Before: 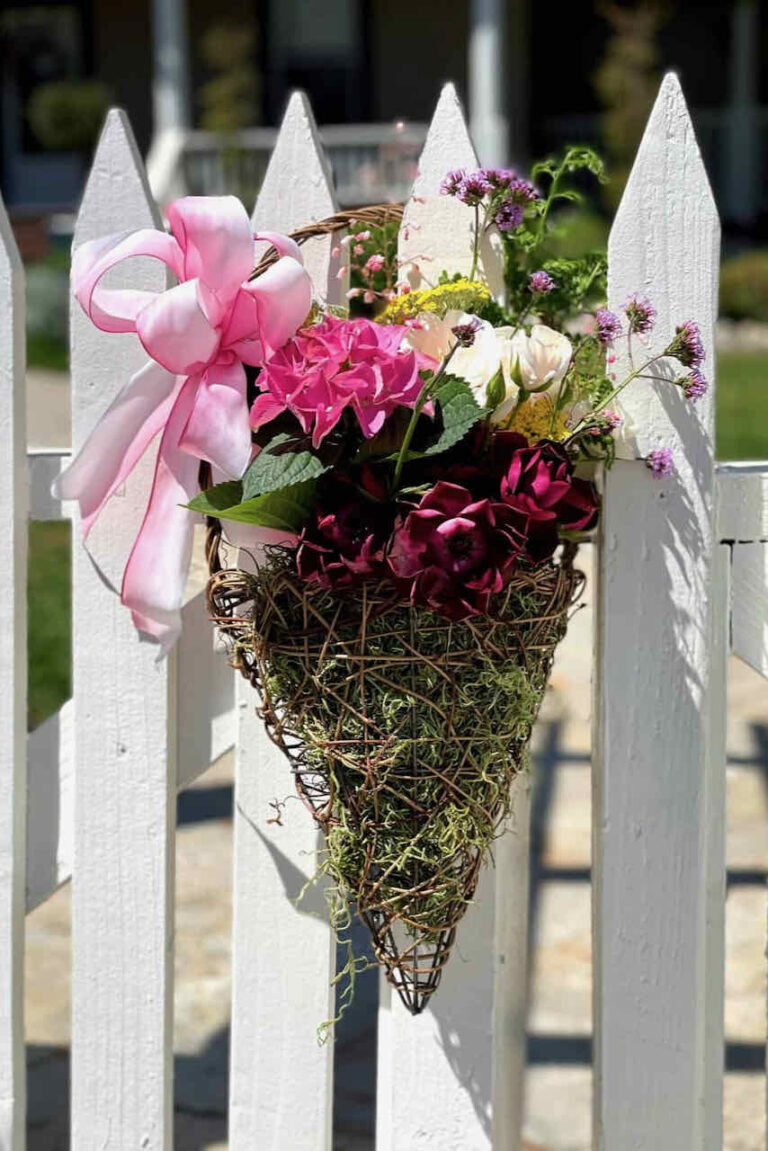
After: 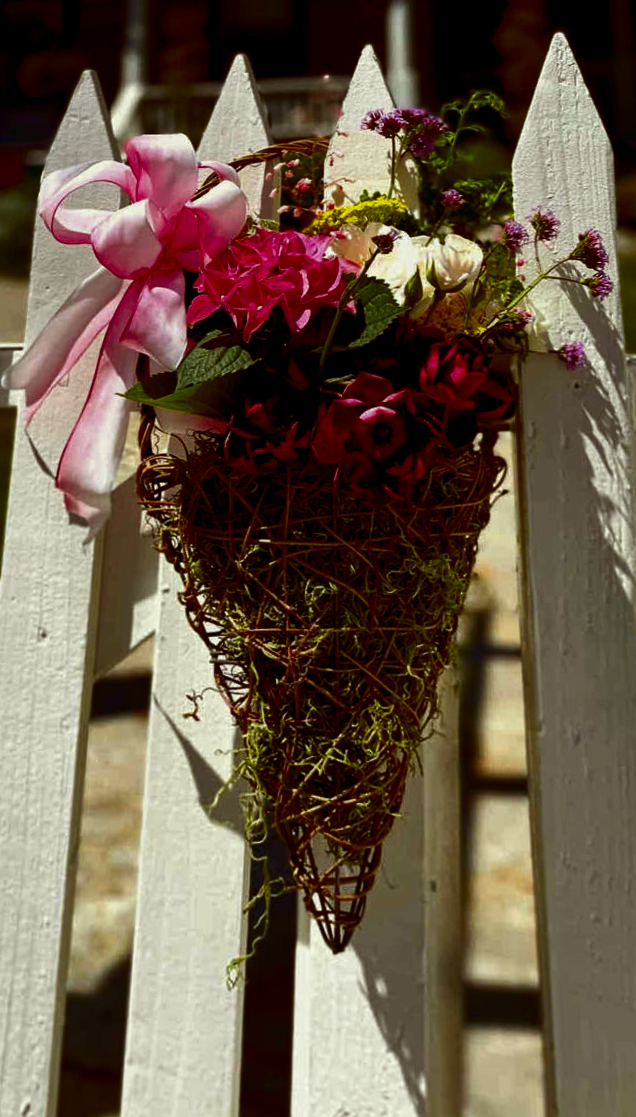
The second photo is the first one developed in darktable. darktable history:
color correction: highlights a* -6.69, highlights b* 0.49
rotate and perspective: rotation 0.72°, lens shift (vertical) -0.352, lens shift (horizontal) -0.051, crop left 0.152, crop right 0.859, crop top 0.019, crop bottom 0.964
contrast brightness saturation: contrast 0.09, brightness -0.59, saturation 0.17
color balance rgb: shadows lift › chroma 4.41%, shadows lift › hue 27°, power › chroma 2.5%, power › hue 70°, highlights gain › chroma 1%, highlights gain › hue 27°, saturation formula JzAzBz (2021)
